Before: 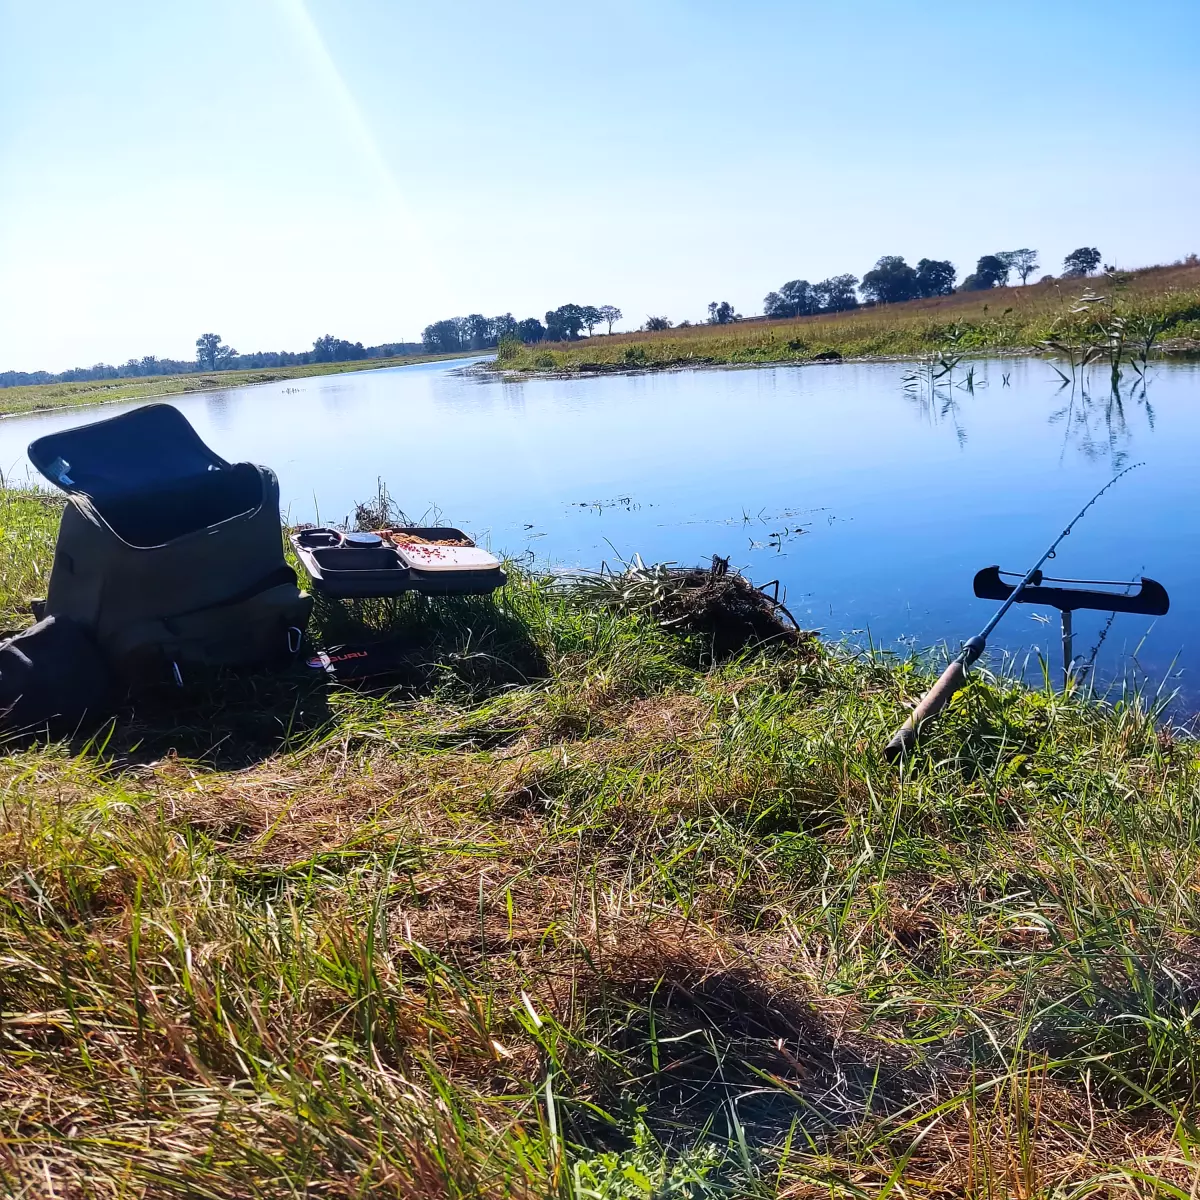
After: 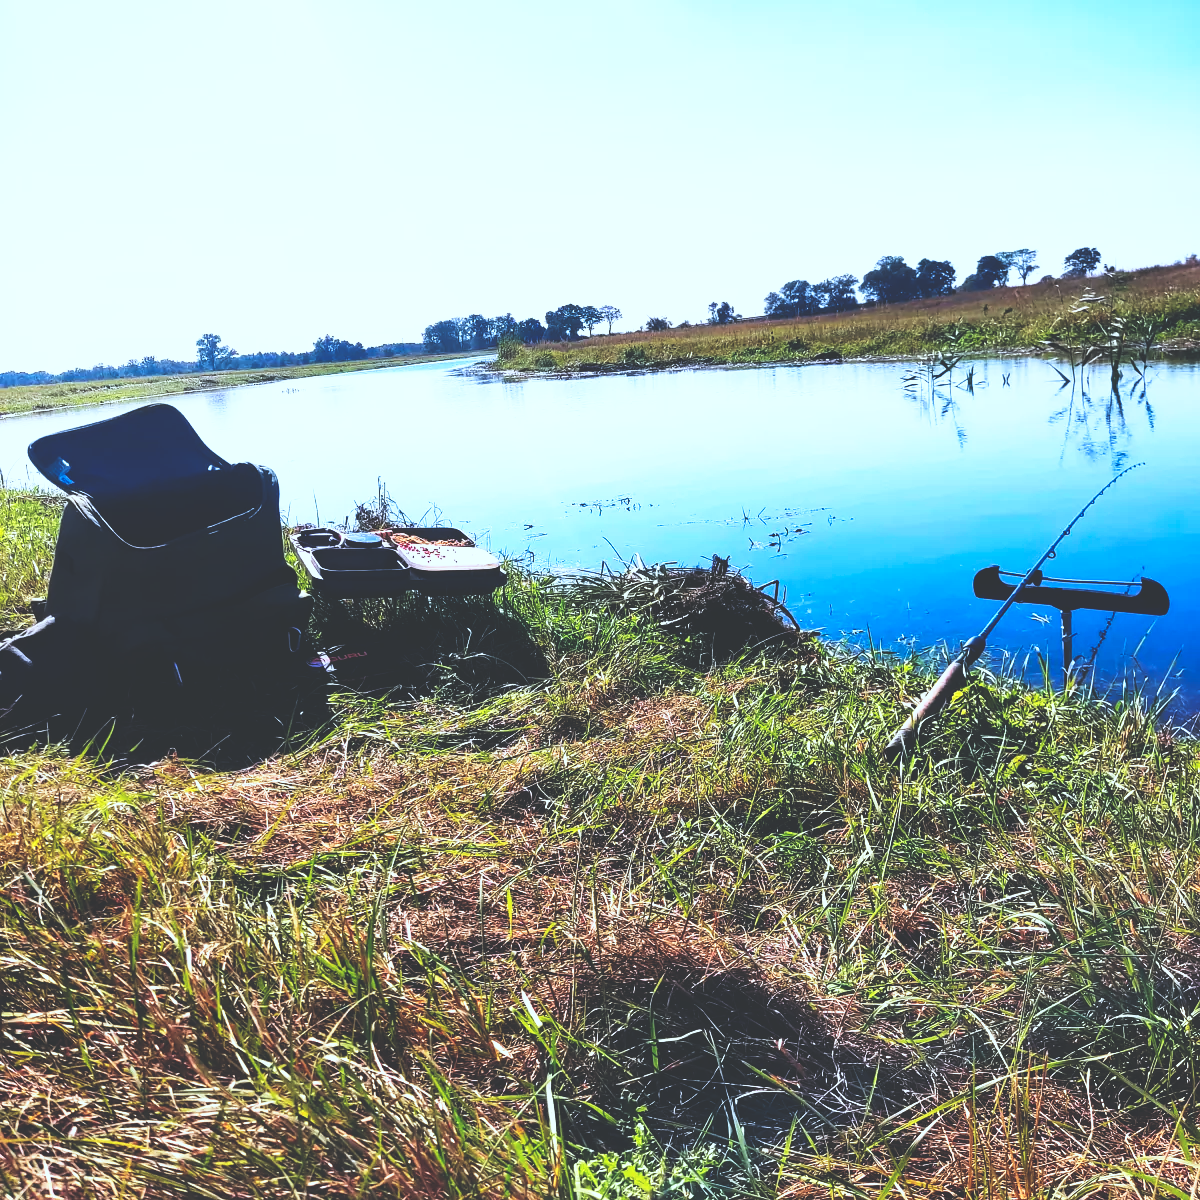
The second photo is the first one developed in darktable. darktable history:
contrast brightness saturation: contrast 0.08, saturation 0.02
color correction: highlights a* -4.18, highlights b* -10.81
base curve: curves: ch0 [(0, 0.036) (0.007, 0.037) (0.604, 0.887) (1, 1)], preserve colors none
